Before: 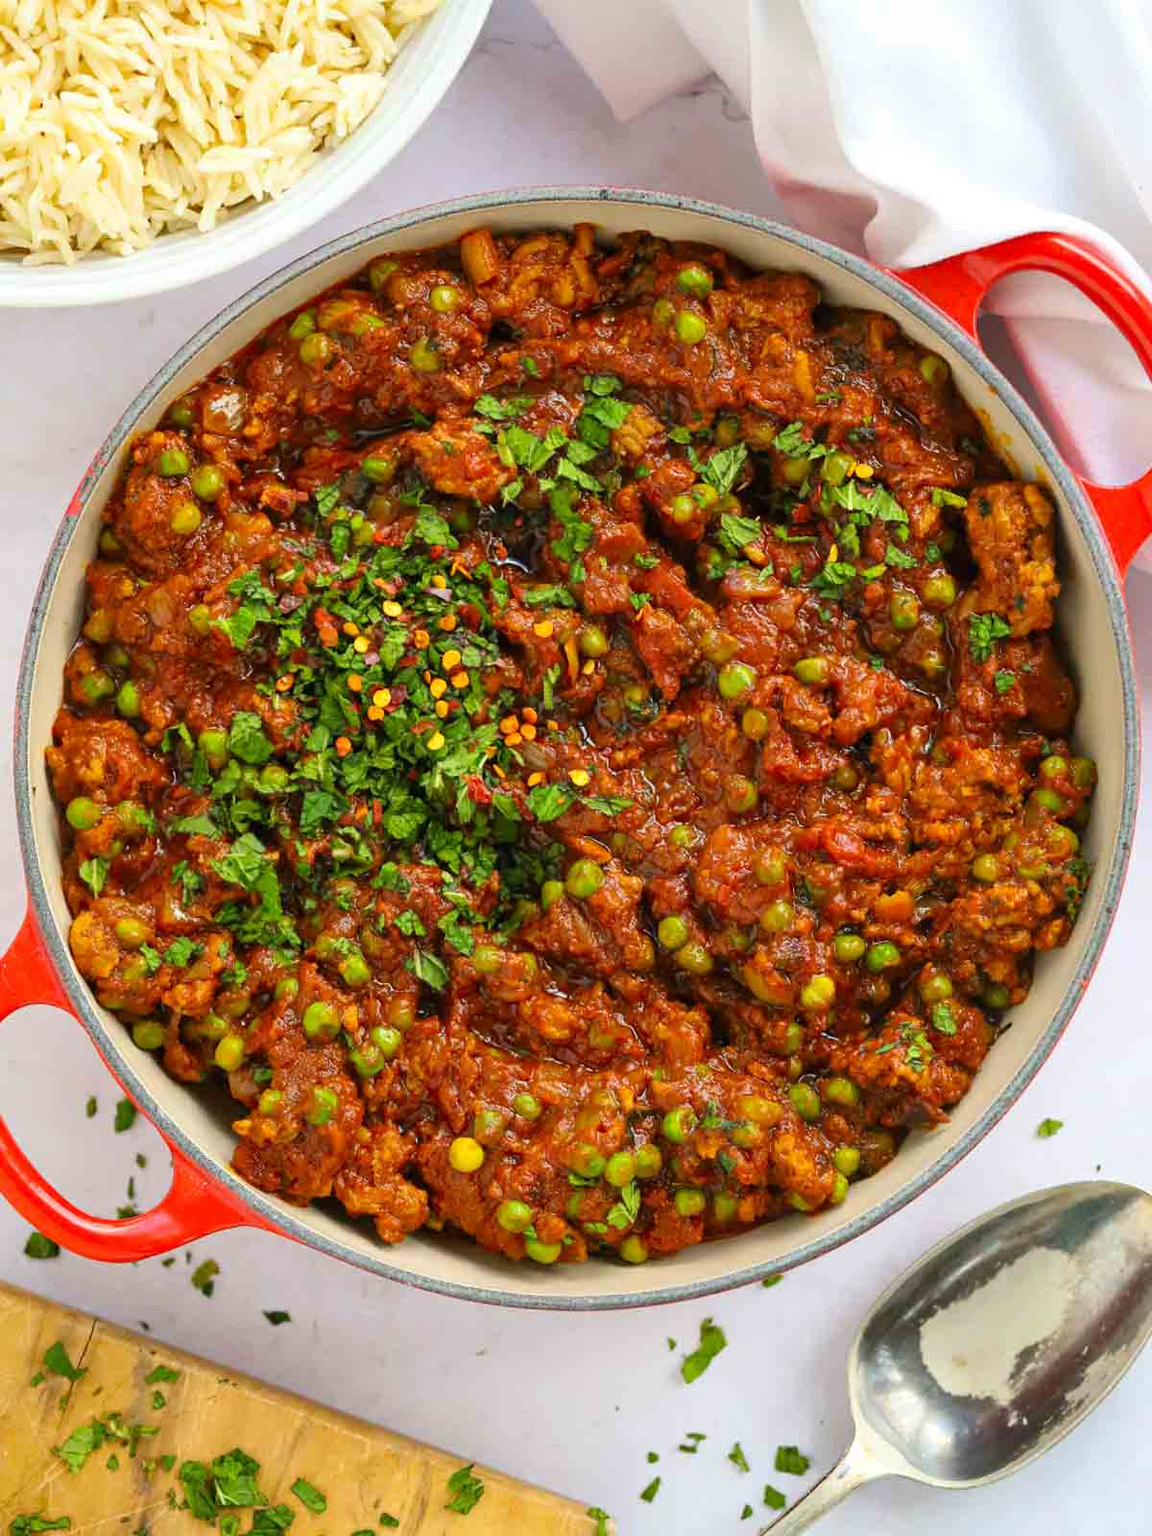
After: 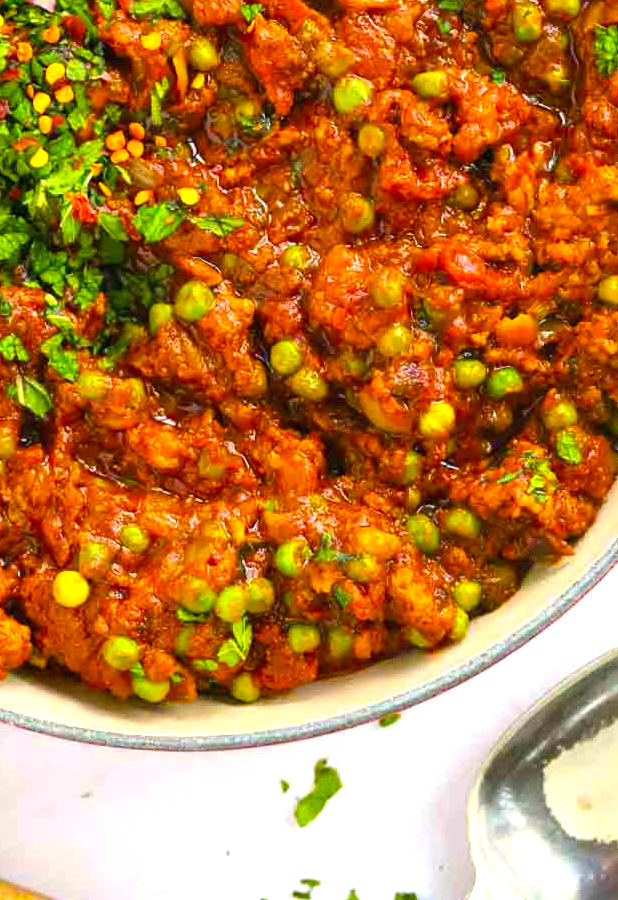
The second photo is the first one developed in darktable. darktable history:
color balance rgb: highlights gain › chroma 0.164%, highlights gain › hue 331.06°, perceptual saturation grading › global saturation 24.951%, global vibrance 18.201%
crop: left 34.613%, top 38.402%, right 13.874%, bottom 5.327%
exposure: black level correction 0, exposure 0.702 EV, compensate highlight preservation false
